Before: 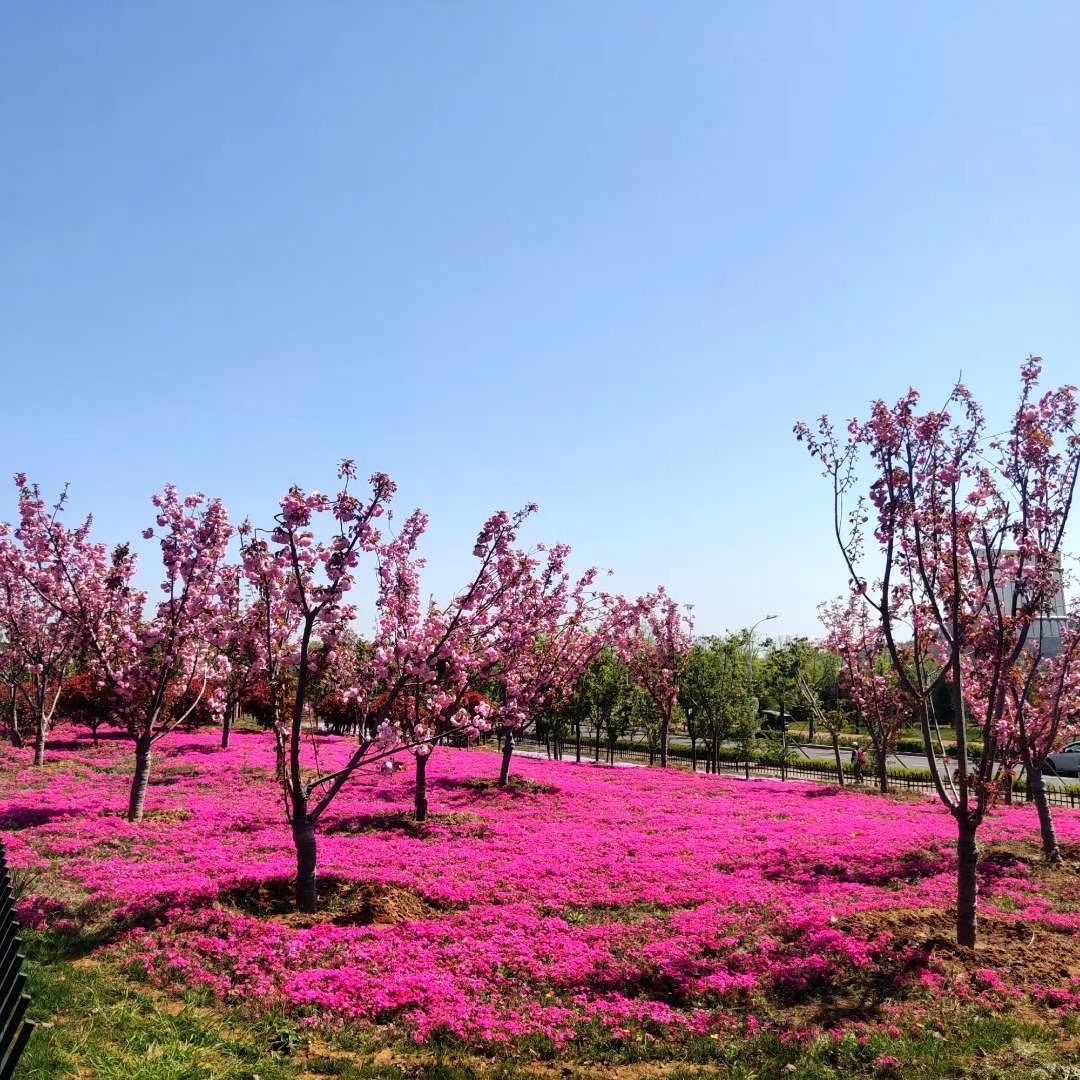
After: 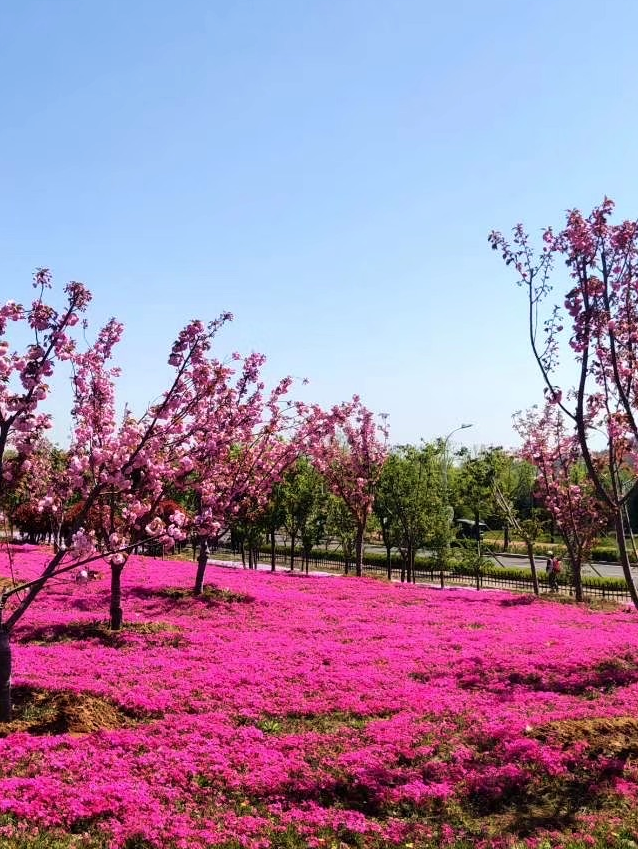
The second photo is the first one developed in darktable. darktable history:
exposure: compensate highlight preservation false
crop and rotate: left 28.256%, top 17.734%, right 12.656%, bottom 3.573%
velvia: on, module defaults
